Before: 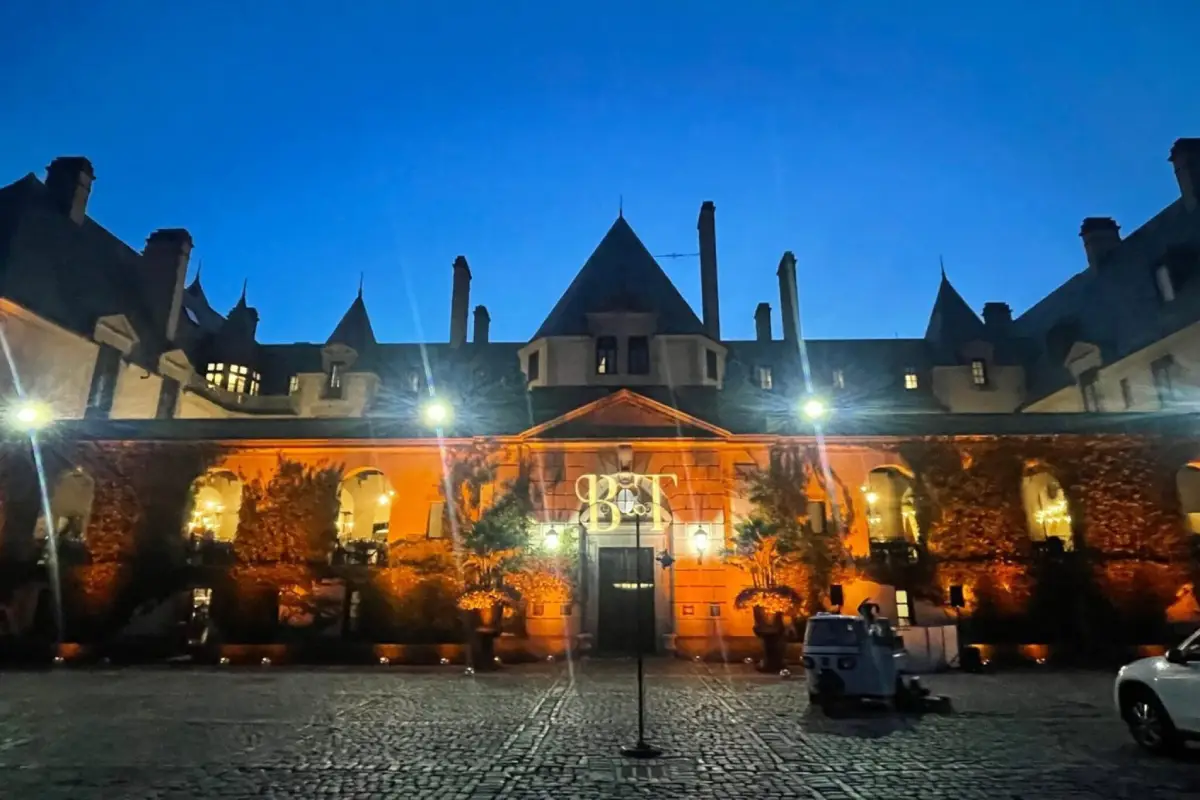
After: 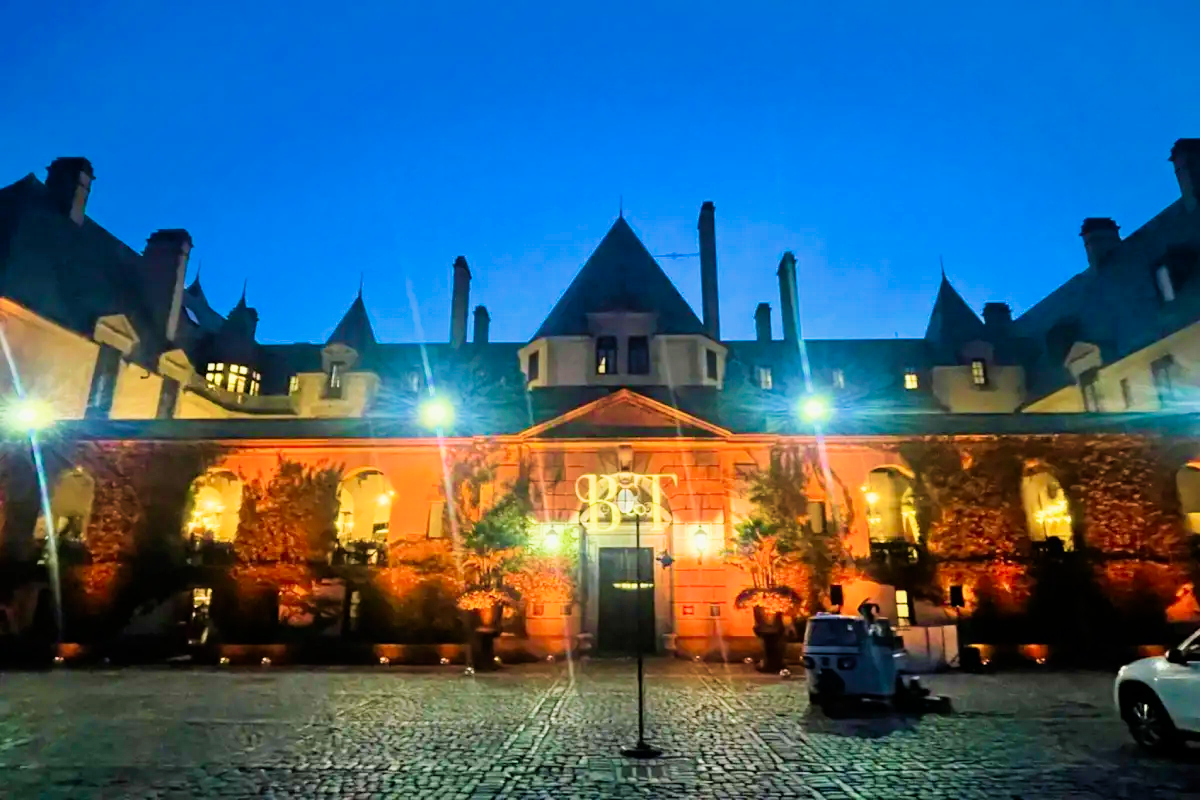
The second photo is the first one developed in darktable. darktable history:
filmic rgb: black relative exposure -7.65 EV, white relative exposure 4.56 EV, hardness 3.61
exposure: exposure 0.722 EV, compensate highlight preservation false
velvia: strength 75%
shadows and highlights: shadows -12.5, white point adjustment 4, highlights 28.33
color zones: curves: ch0 [(0, 0.613) (0.01, 0.613) (0.245, 0.448) (0.498, 0.529) (0.642, 0.665) (0.879, 0.777) (0.99, 0.613)]; ch1 [(0, 0) (0.143, 0) (0.286, 0) (0.429, 0) (0.571, 0) (0.714, 0) (0.857, 0)], mix -121.96%
